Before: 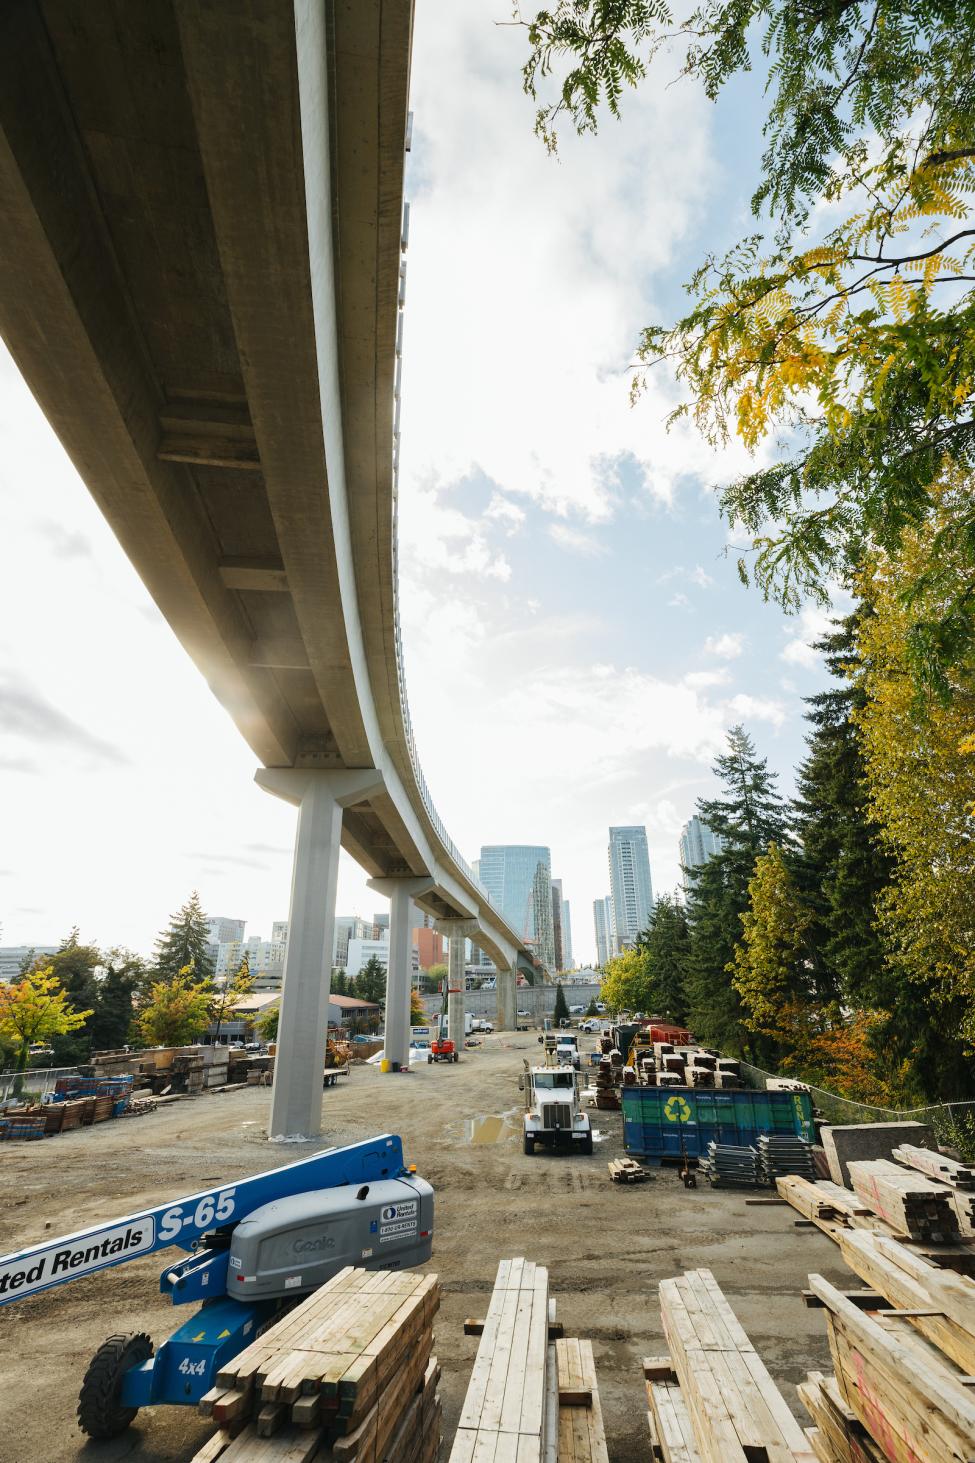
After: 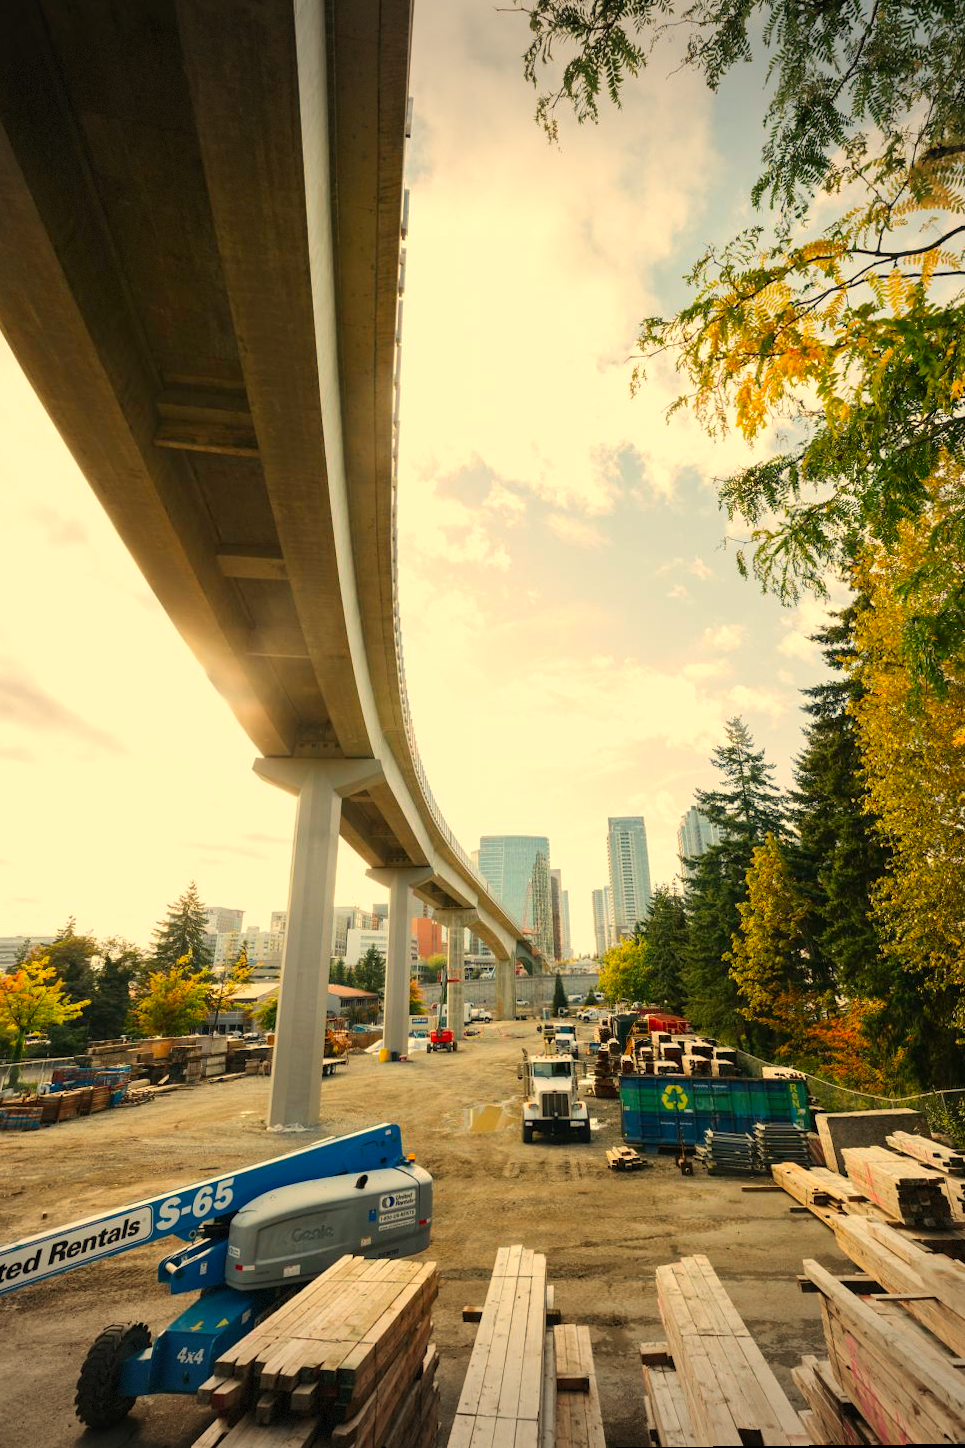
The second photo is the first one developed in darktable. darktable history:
exposure: compensate highlight preservation false
white balance: red 1.123, blue 0.83
color correction: saturation 1.34
rotate and perspective: rotation 0.174°, lens shift (vertical) 0.013, lens shift (horizontal) 0.019, shear 0.001, automatic cropping original format, crop left 0.007, crop right 0.991, crop top 0.016, crop bottom 0.997
vignetting: fall-off start 100%, brightness -0.406, saturation -0.3, width/height ratio 1.324, dithering 8-bit output, unbound false
